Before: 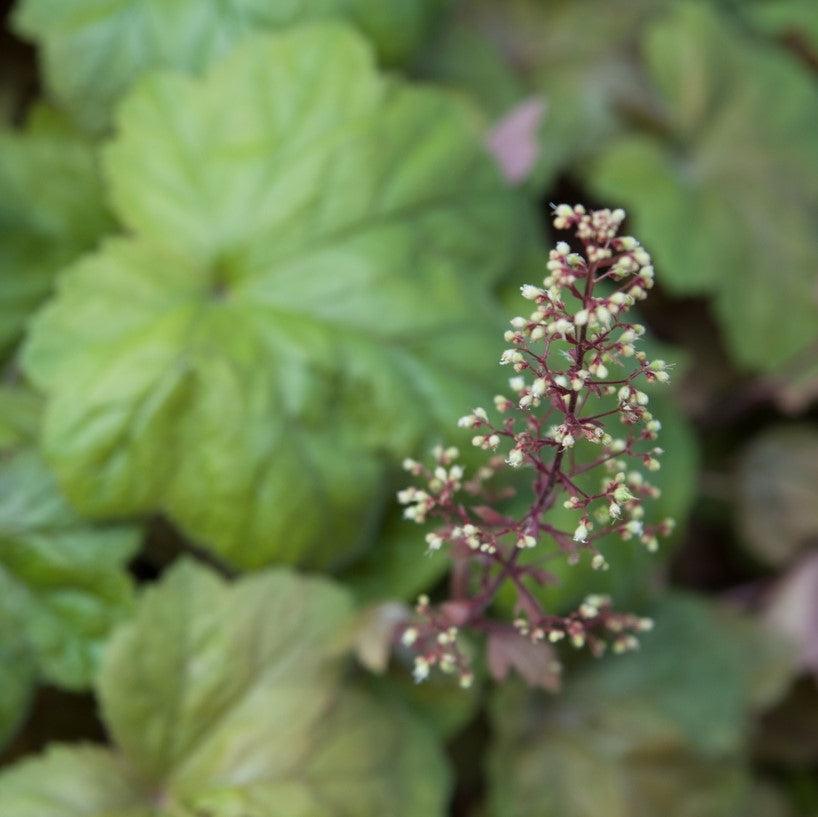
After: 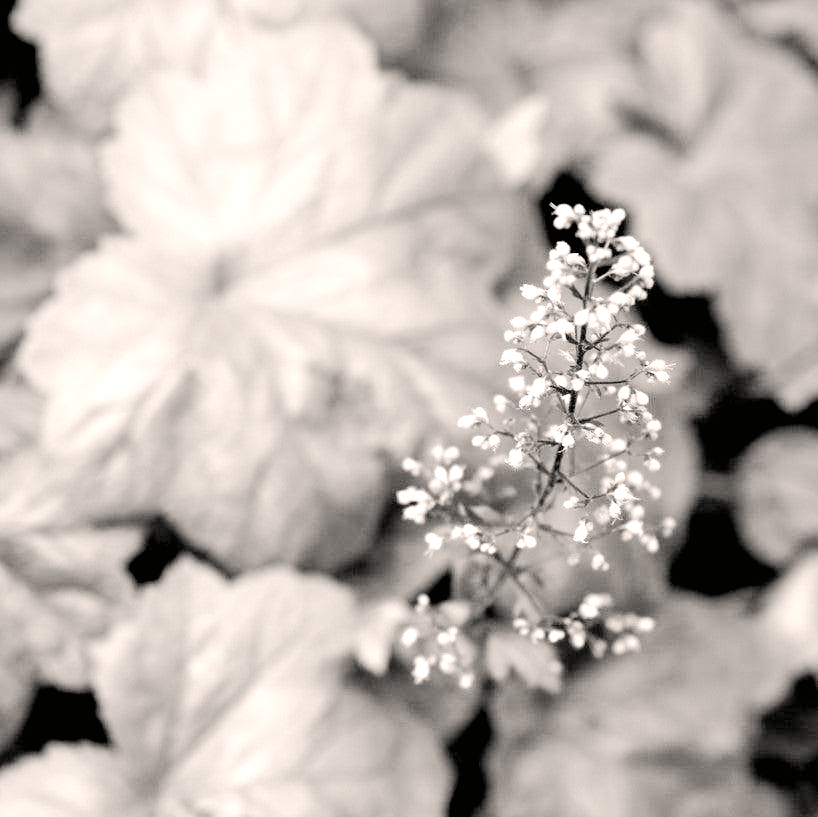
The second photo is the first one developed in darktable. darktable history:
exposure: black level correction 0.016, exposure 1.774 EV, compensate highlight preservation false
color calibration: output gray [0.21, 0.42, 0.37, 0], gray › normalize channels true, illuminant same as pipeline (D50), adaptation XYZ, x 0.346, y 0.359, gamut compression 0
contrast equalizer: octaves 7, y [[0.6 ×6], [0.55 ×6], [0 ×6], [0 ×6], [0 ×6]], mix 0.2
color correction: highlights a* 3.84, highlights b* 5.07
tone curve: curves: ch0 [(0, 0.005) (0.103, 0.097) (0.18, 0.207) (0.384, 0.465) (0.491, 0.585) (0.629, 0.726) (0.84, 0.866) (1, 0.947)]; ch1 [(0, 0) (0.172, 0.123) (0.324, 0.253) (0.396, 0.388) (0.478, 0.461) (0.499, 0.497) (0.532, 0.515) (0.57, 0.584) (0.635, 0.675) (0.805, 0.892) (1, 1)]; ch2 [(0, 0) (0.411, 0.424) (0.496, 0.501) (0.515, 0.507) (0.553, 0.562) (0.604, 0.642) (0.708, 0.768) (0.839, 0.916) (1, 1)], color space Lab, independent channels, preserve colors none
